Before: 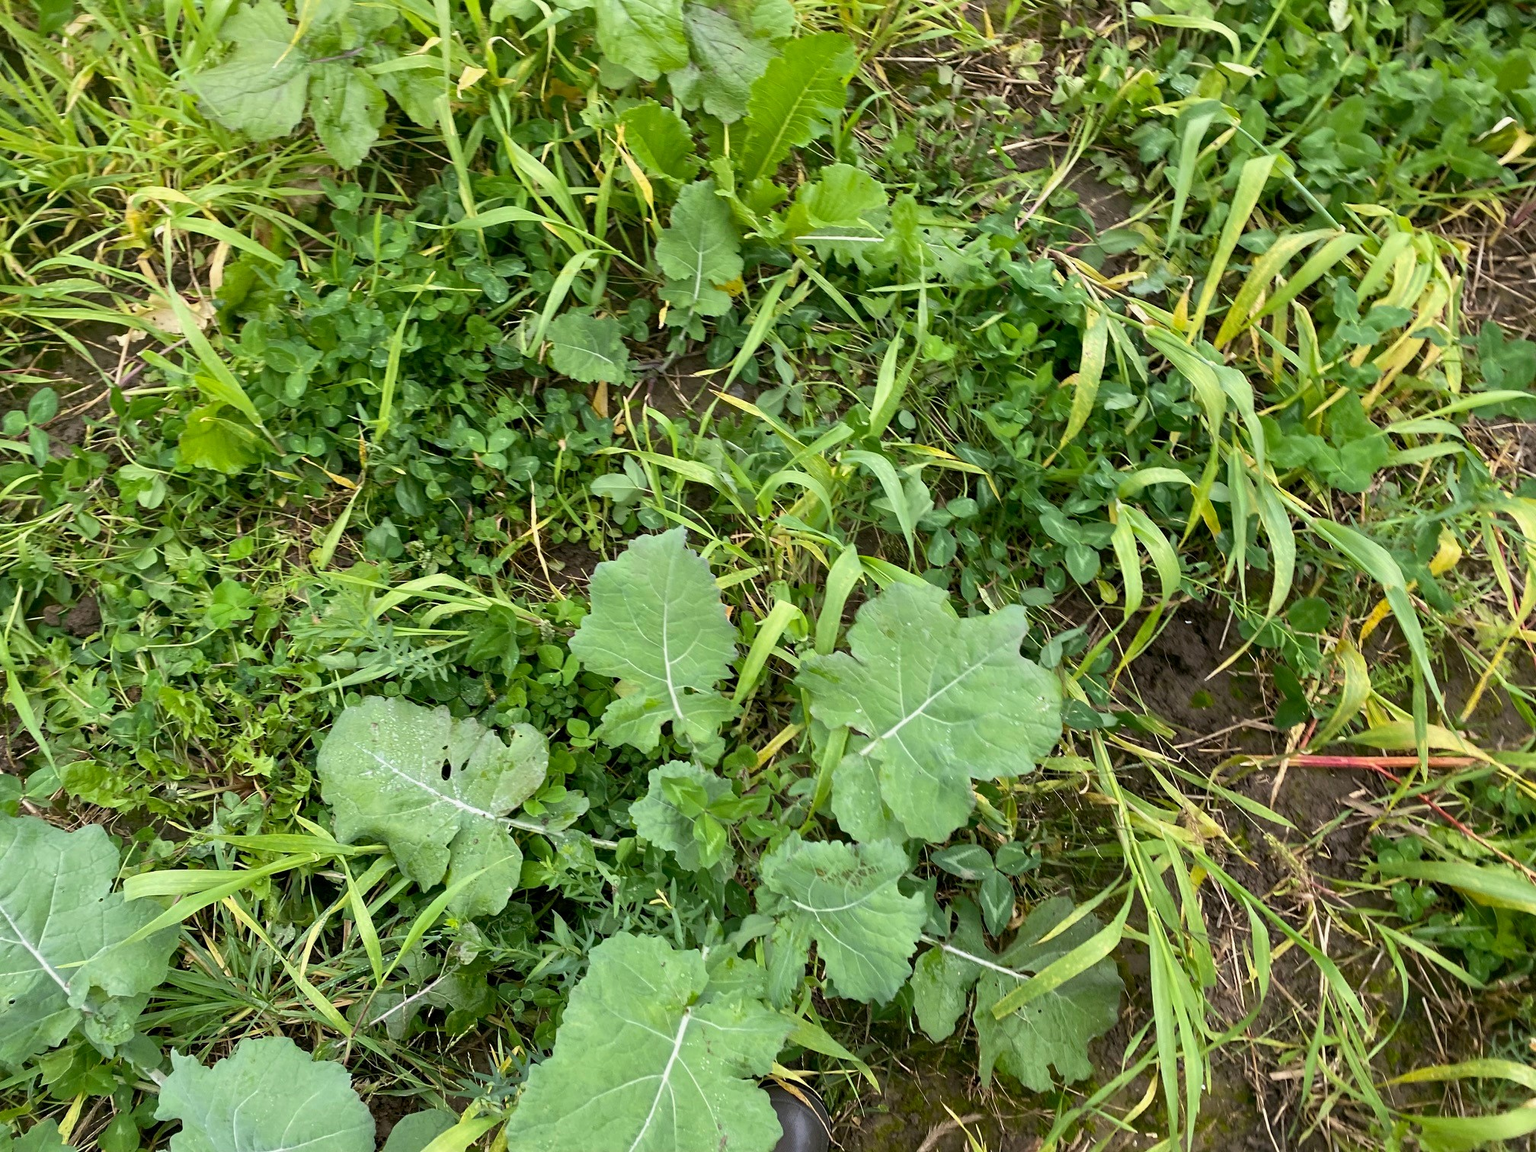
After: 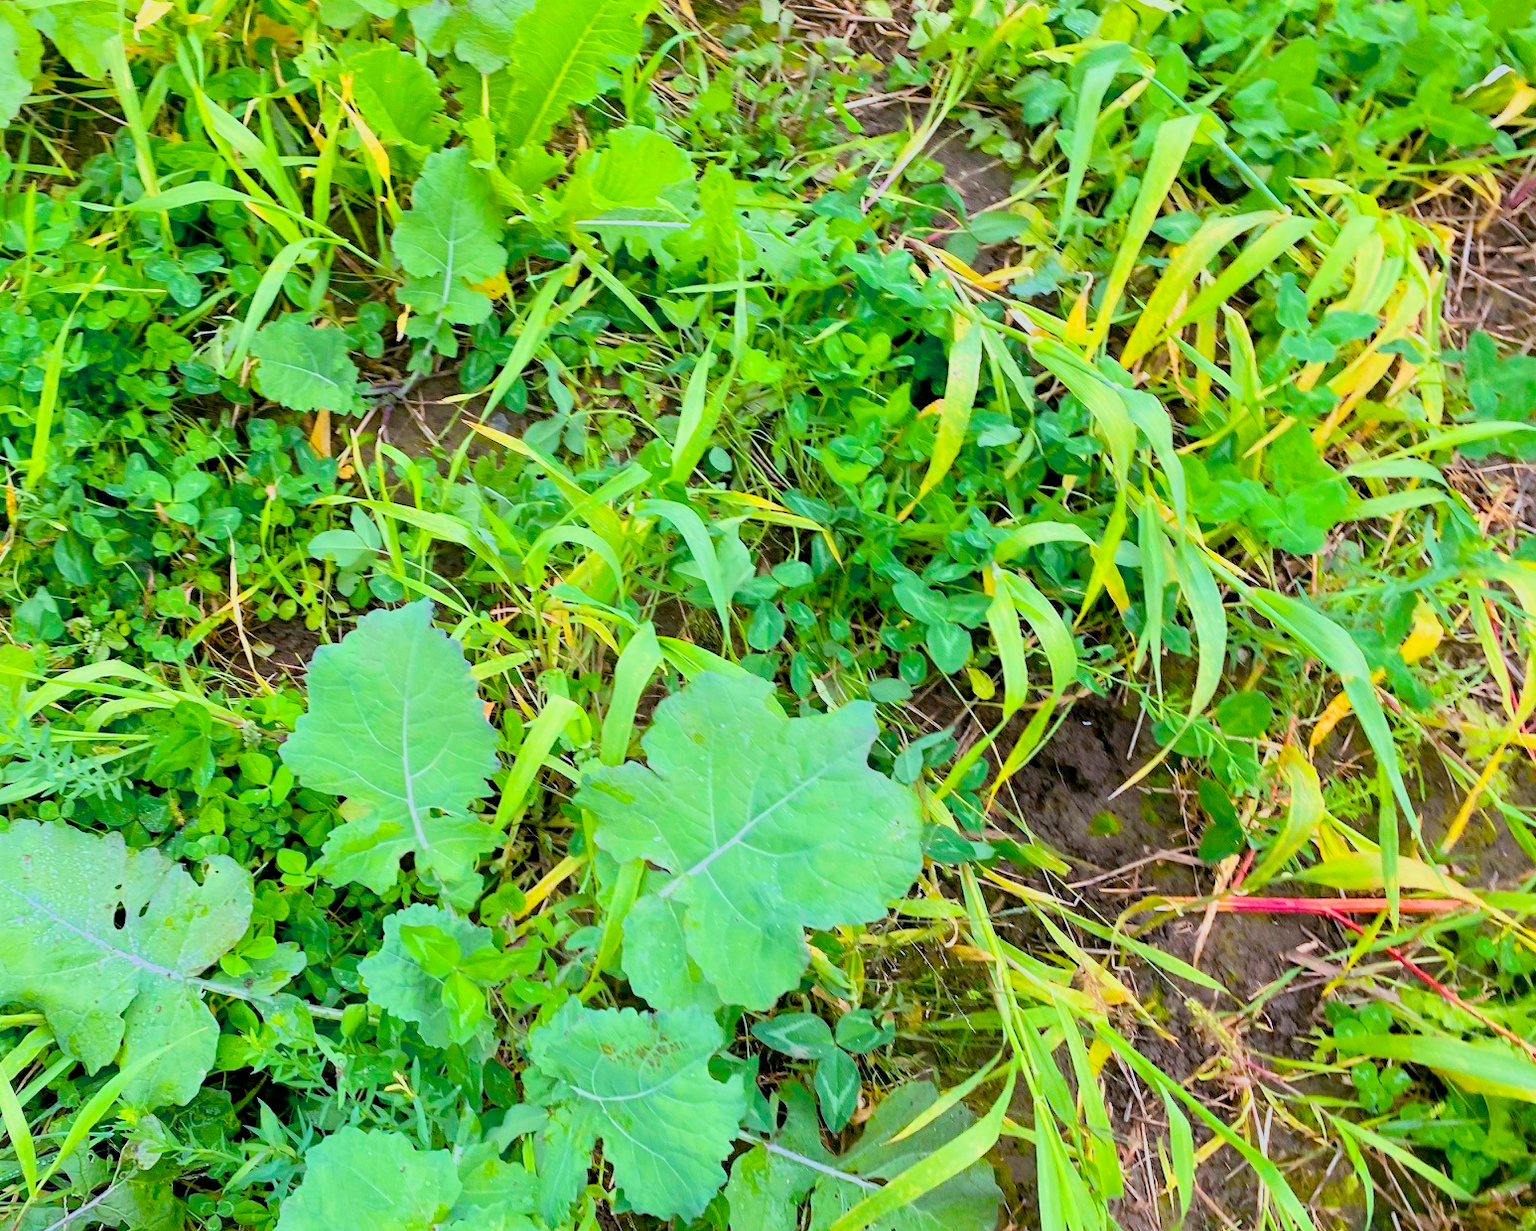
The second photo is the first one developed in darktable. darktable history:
crop: left 23.095%, top 5.827%, bottom 11.854%
filmic rgb: black relative exposure -7.15 EV, white relative exposure 5.36 EV, hardness 3.02, color science v6 (2022)
color calibration: output R [1.422, -0.35, -0.252, 0], output G [-0.238, 1.259, -0.084, 0], output B [-0.081, -0.196, 1.58, 0], output brightness [0.49, 0.671, -0.57, 0], illuminant same as pipeline (D50), adaptation none (bypass), saturation algorithm version 1 (2020)
